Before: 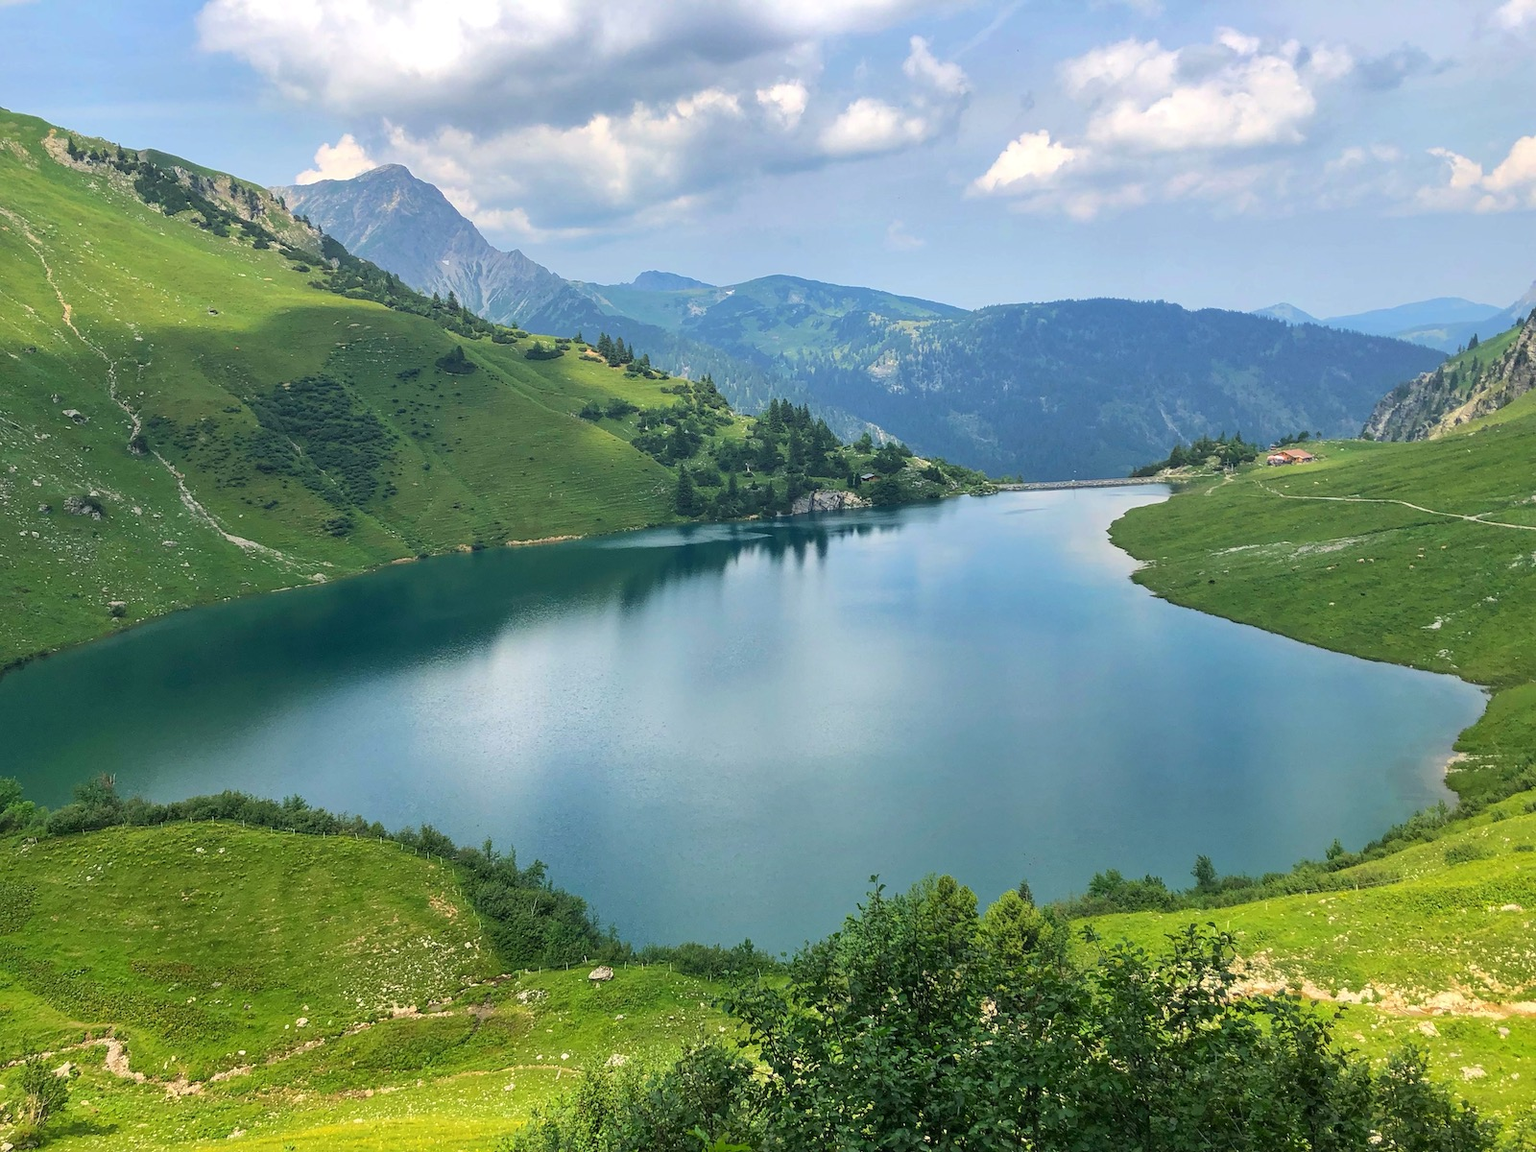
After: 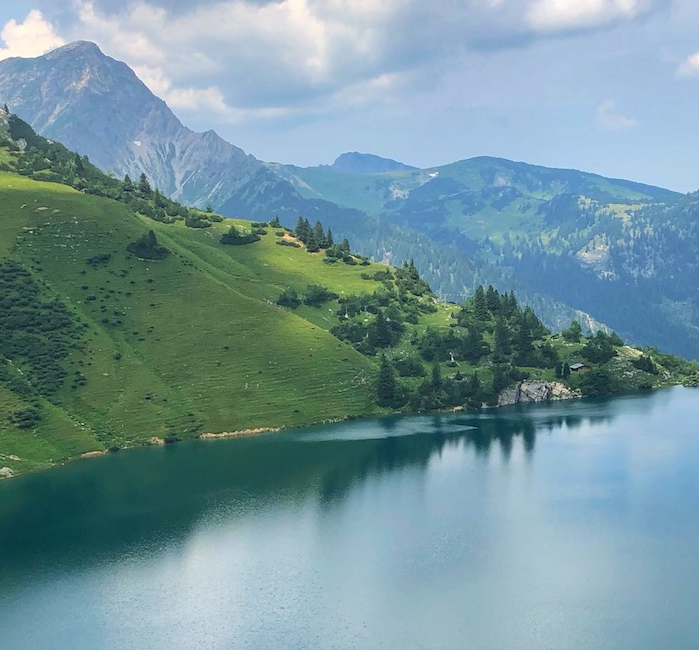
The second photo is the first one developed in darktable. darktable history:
crop: left 20.46%, top 10.884%, right 35.842%, bottom 34.892%
